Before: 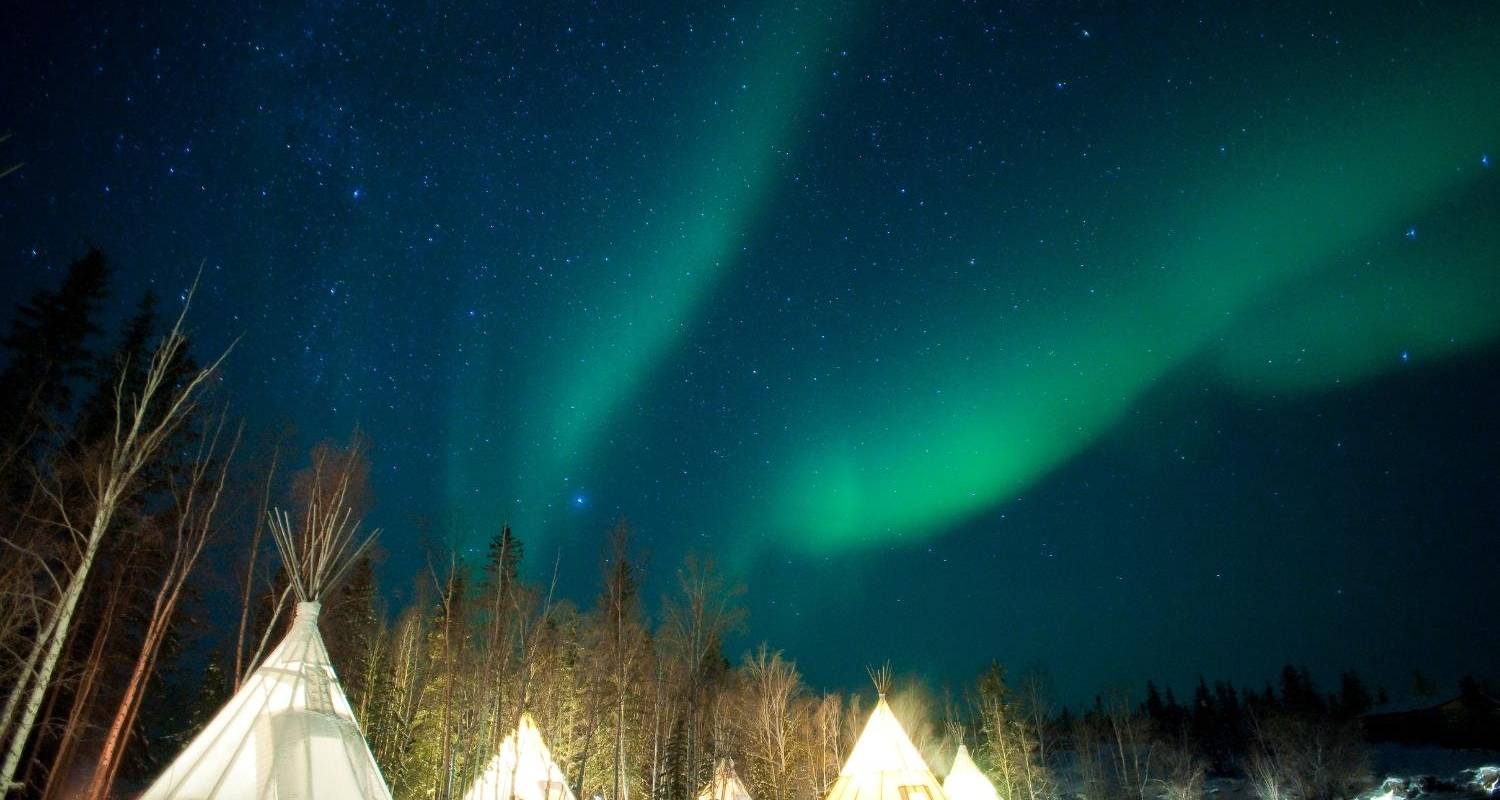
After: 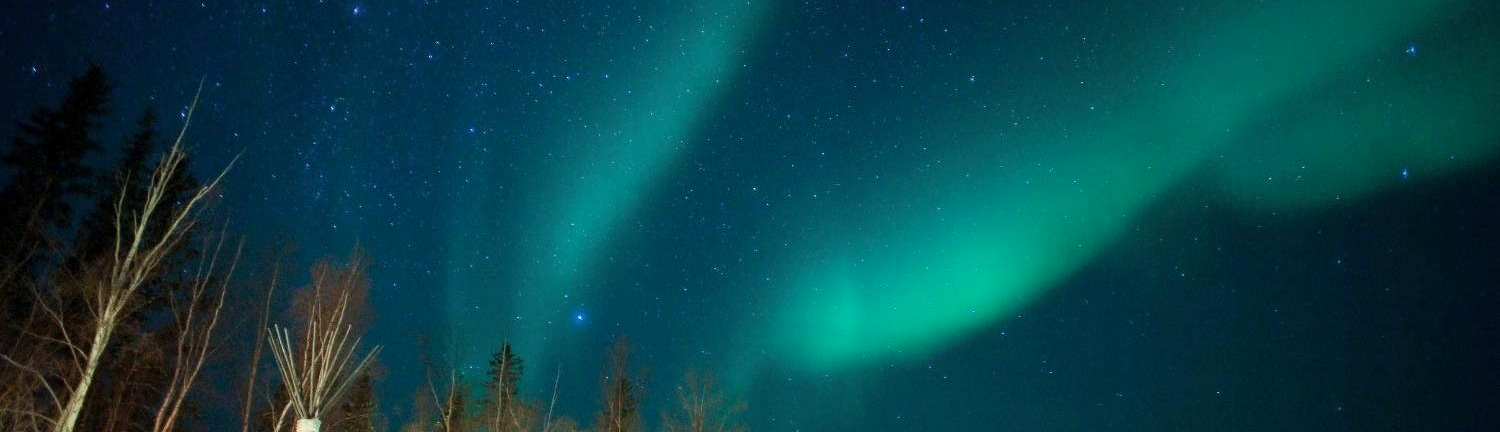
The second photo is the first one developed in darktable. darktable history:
crop and rotate: top 22.907%, bottom 23.031%
color zones: curves: ch0 [(0.006, 0.385) (0.143, 0.563) (0.243, 0.321) (0.352, 0.464) (0.516, 0.456) (0.625, 0.5) (0.75, 0.5) (0.875, 0.5)]; ch1 [(0, 0.5) (0.134, 0.504) (0.246, 0.463) (0.421, 0.515) (0.5, 0.56) (0.625, 0.5) (0.75, 0.5) (0.875, 0.5)]; ch2 [(0, 0.5) (0.131, 0.426) (0.307, 0.289) (0.38, 0.188) (0.513, 0.216) (0.625, 0.548) (0.75, 0.468) (0.838, 0.396) (0.971, 0.311)], mix -120.96%
exposure: exposure 0.177 EV, compensate exposure bias true, compensate highlight preservation false
